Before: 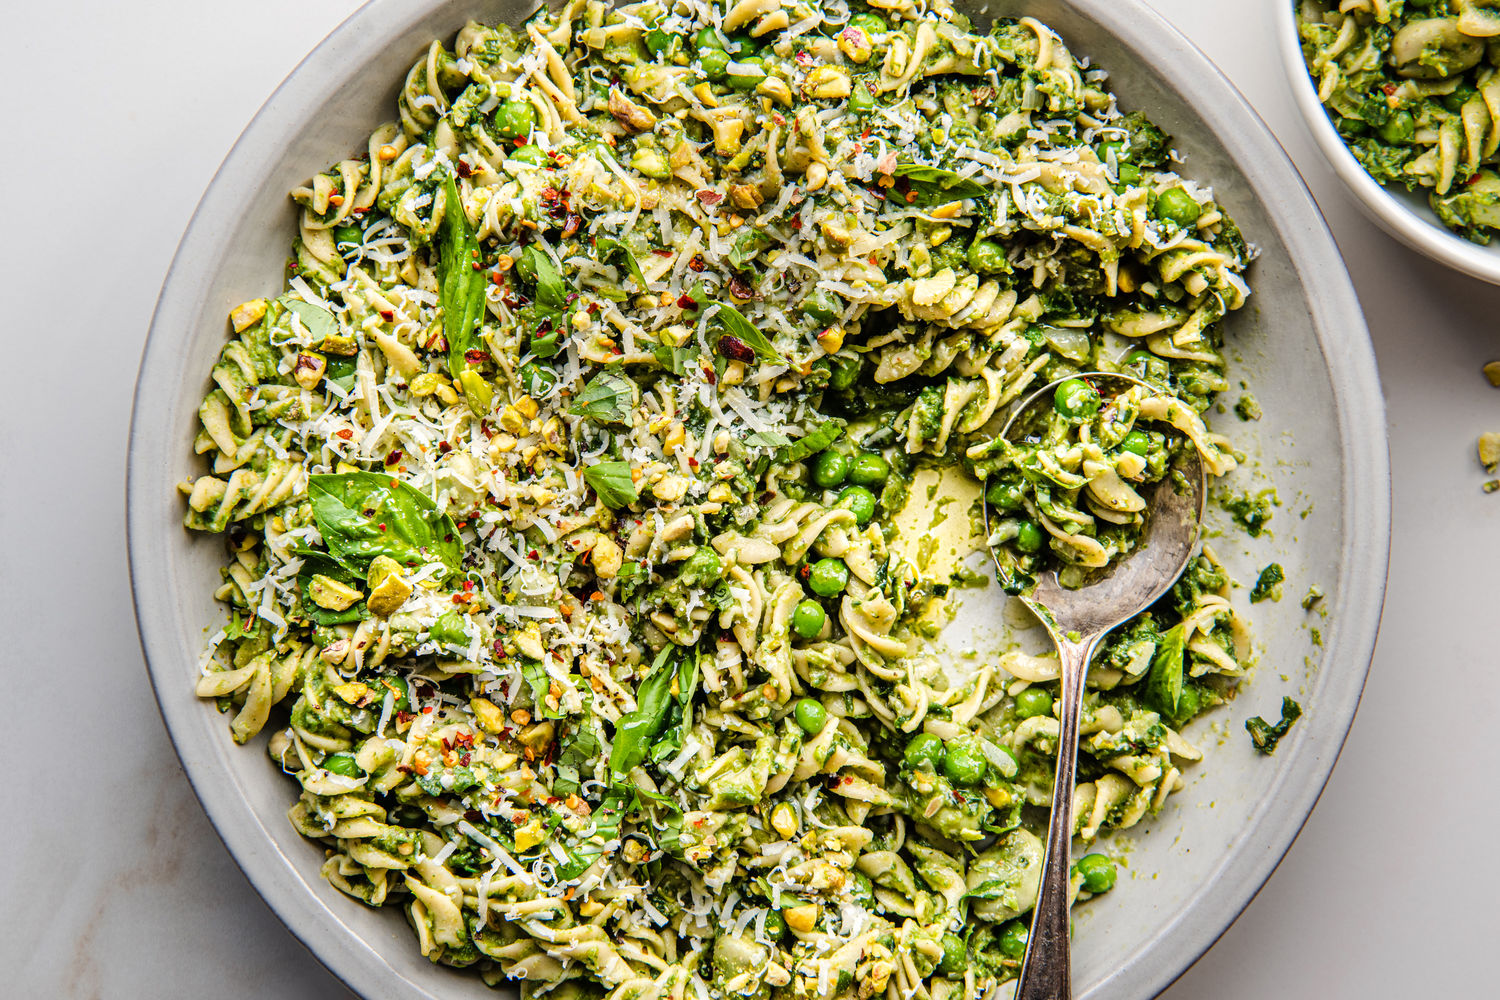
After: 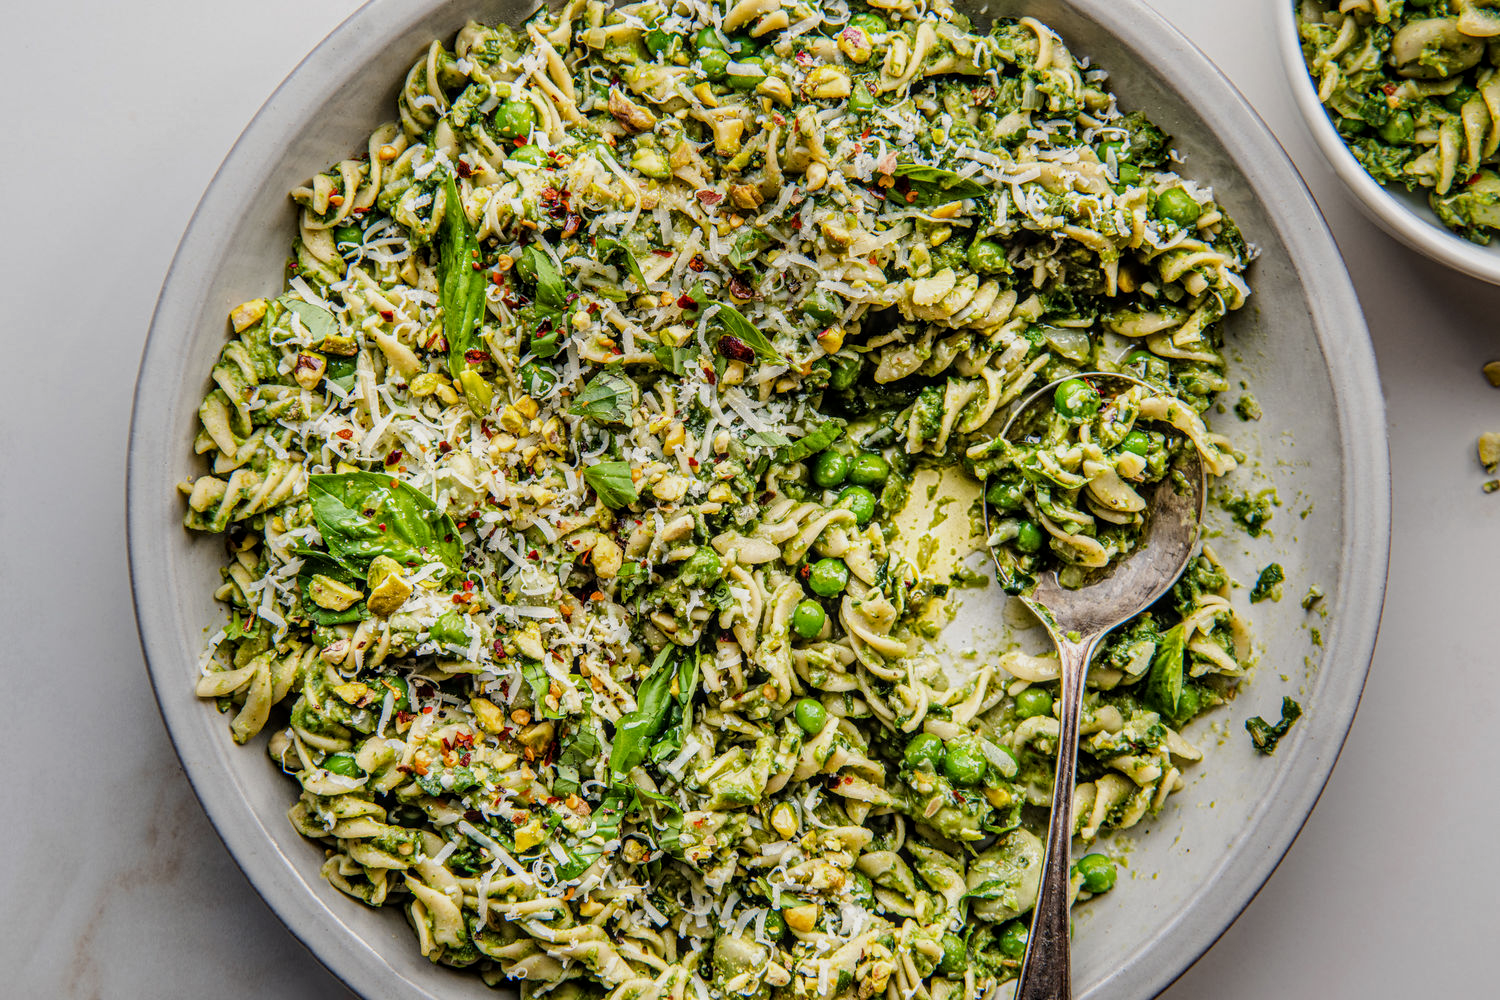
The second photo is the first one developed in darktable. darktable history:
local contrast: on, module defaults
exposure: exposure -0.36 EV, compensate highlight preservation false
